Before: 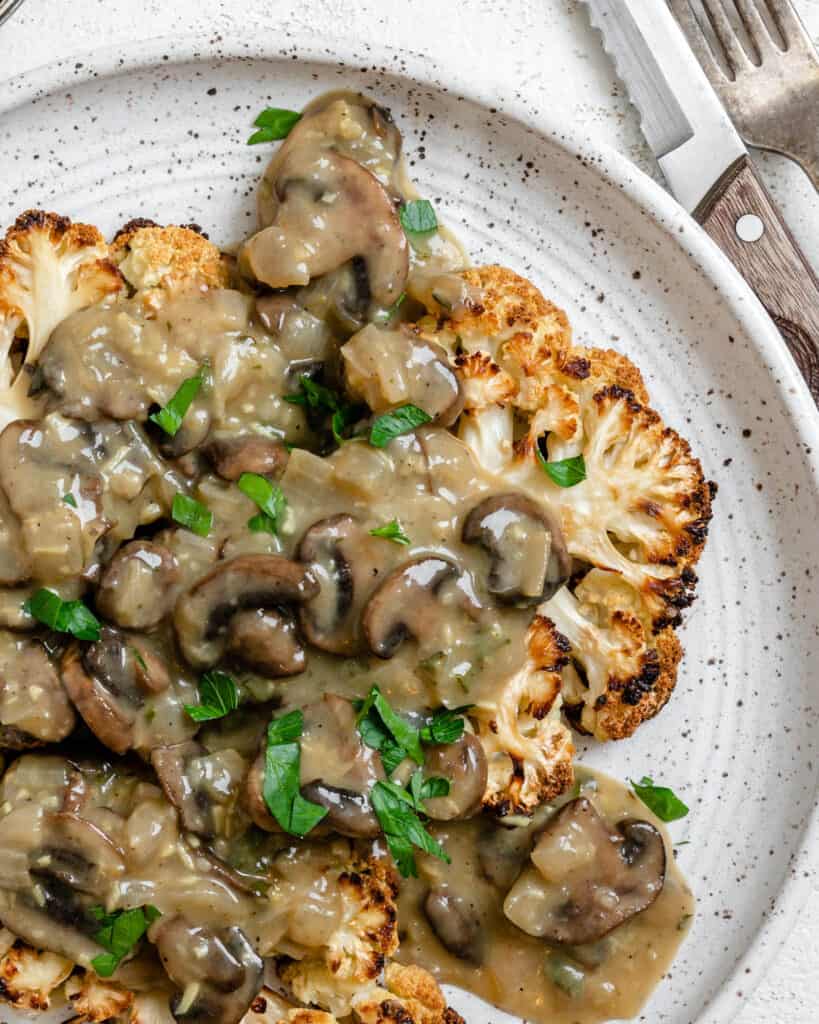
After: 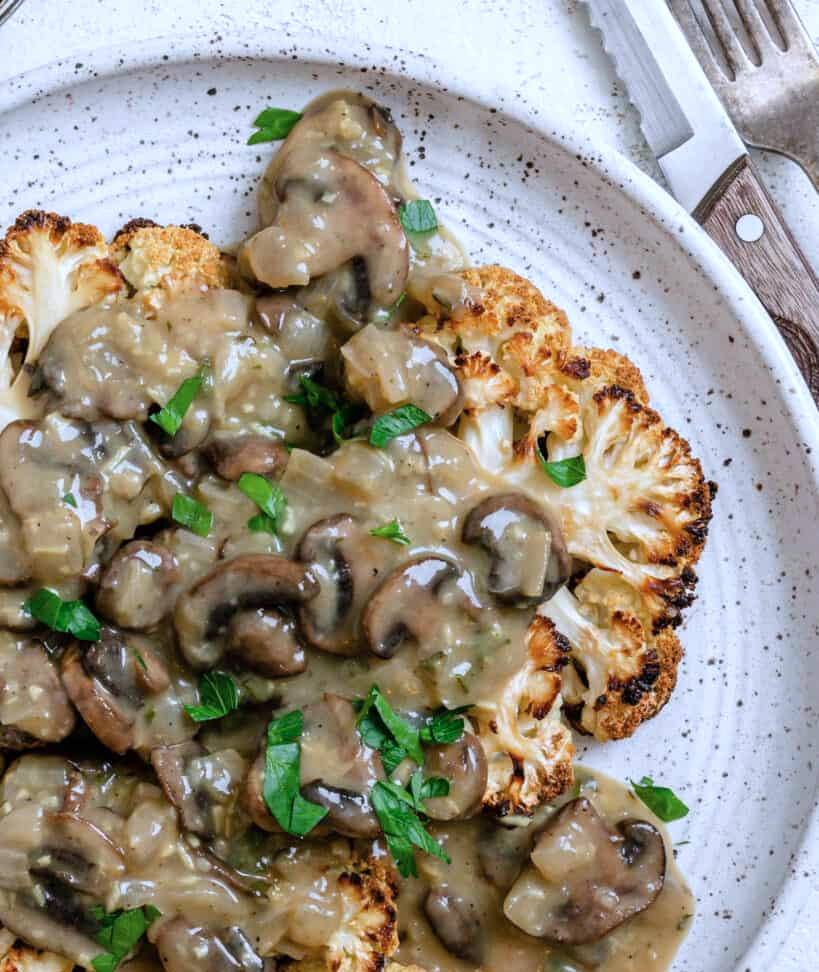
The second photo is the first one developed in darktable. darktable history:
tone equalizer: edges refinement/feathering 500, mask exposure compensation -1.57 EV, preserve details no
crop and rotate: top 0.001%, bottom 5.07%
color calibration: illuminant custom, x 0.371, y 0.382, temperature 4282.51 K
